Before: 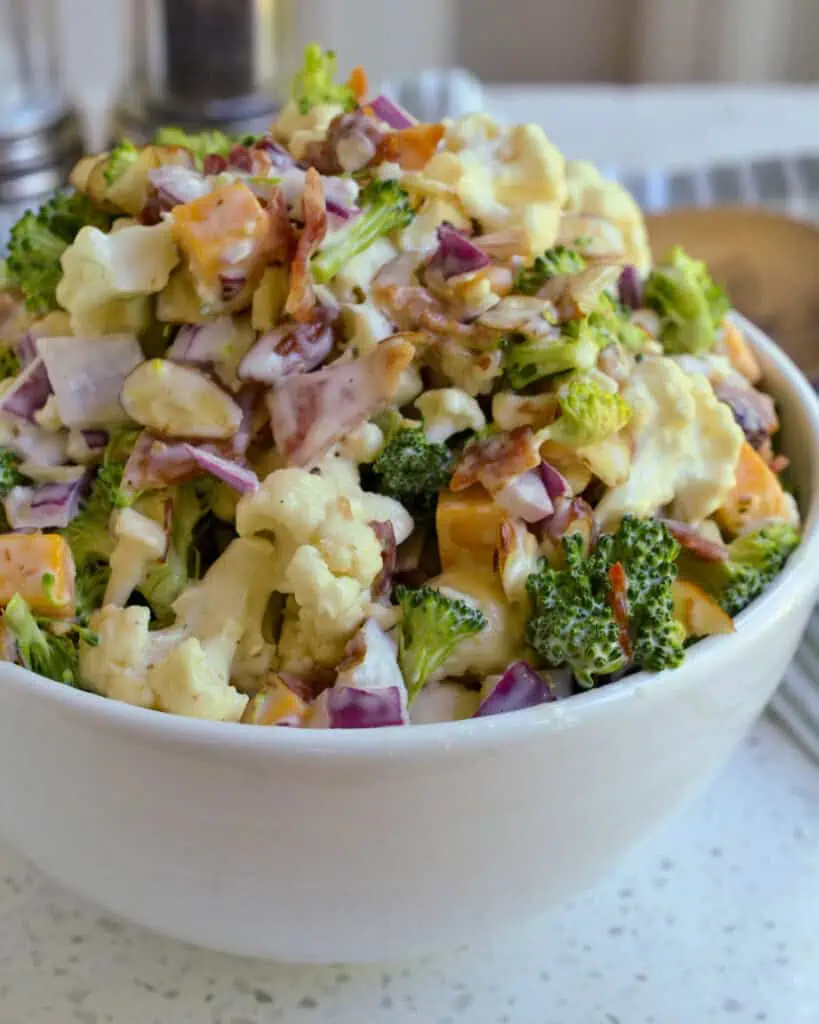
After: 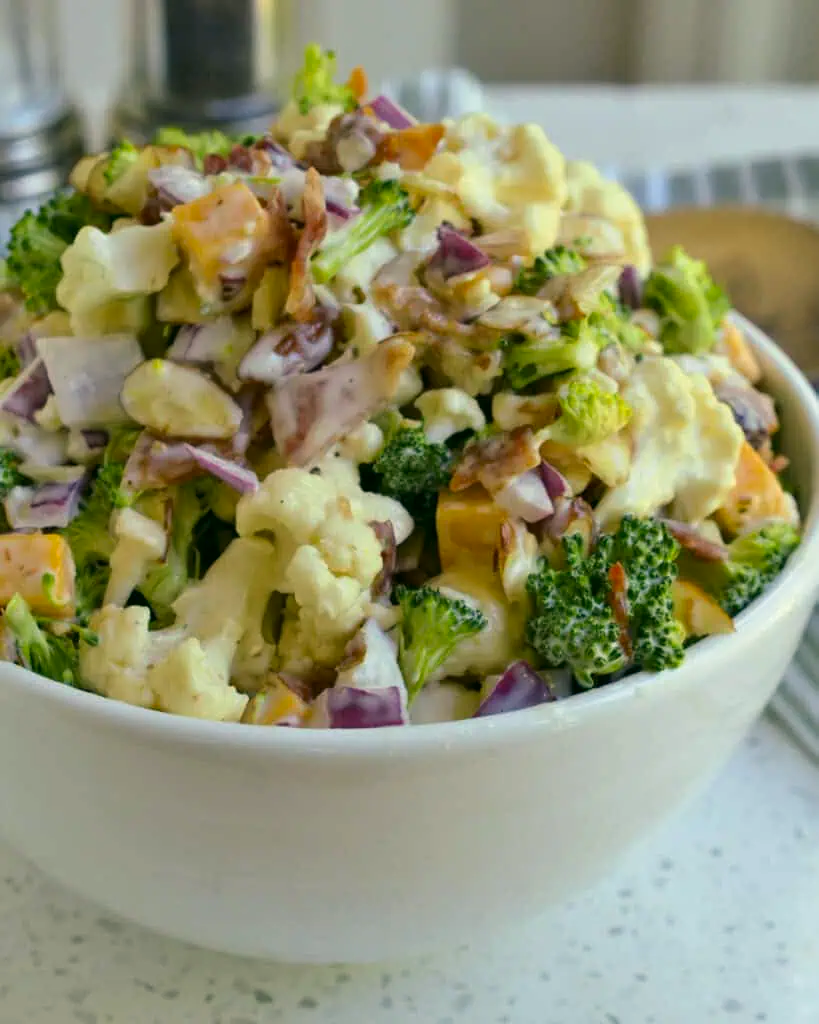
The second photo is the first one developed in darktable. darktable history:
color correction: highlights a* -0.42, highlights b* 9.25, shadows a* -9.53, shadows b* 1.59
